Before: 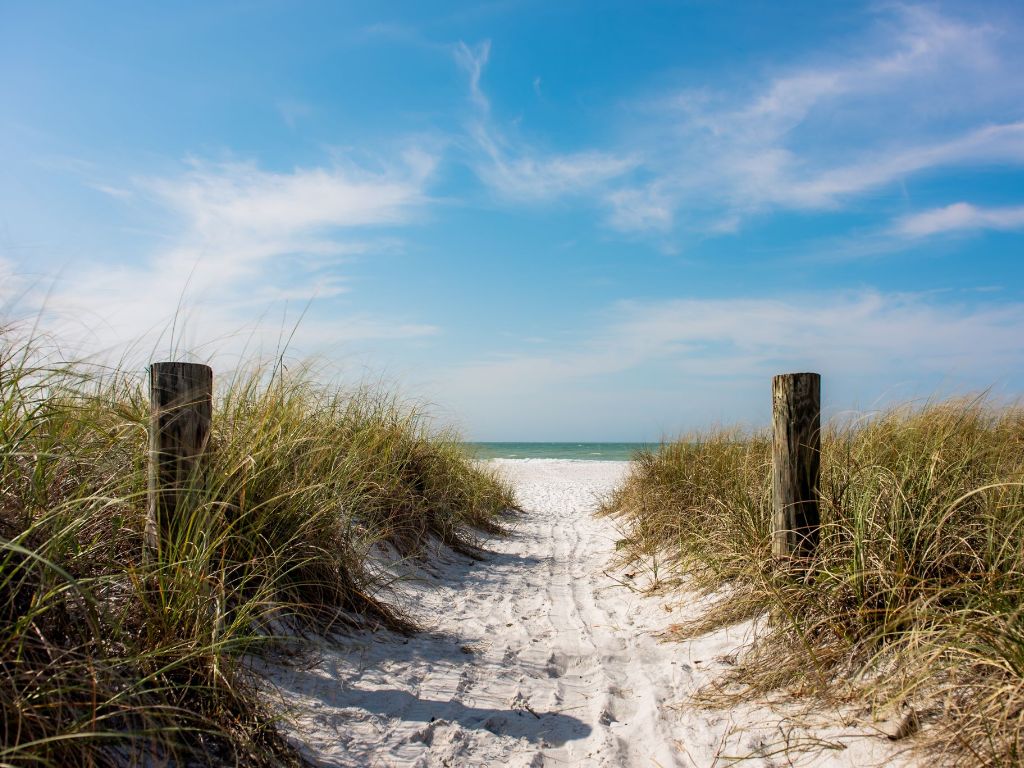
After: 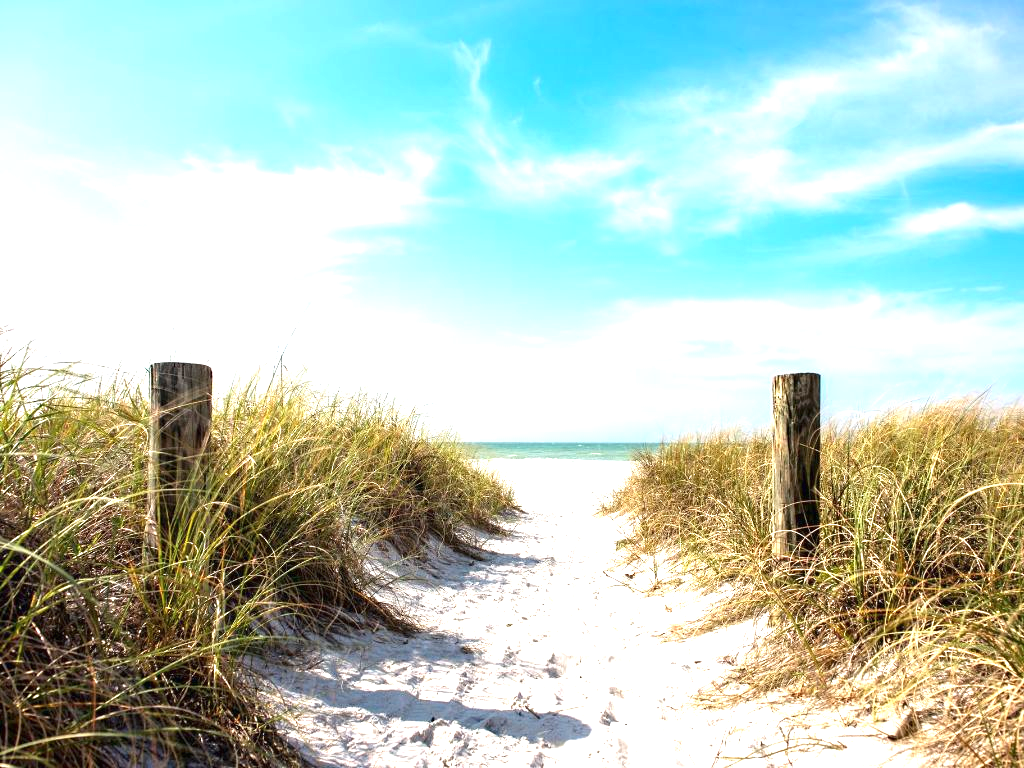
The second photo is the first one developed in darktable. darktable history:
exposure: black level correction 0, exposure 1.466 EV, compensate highlight preservation false
